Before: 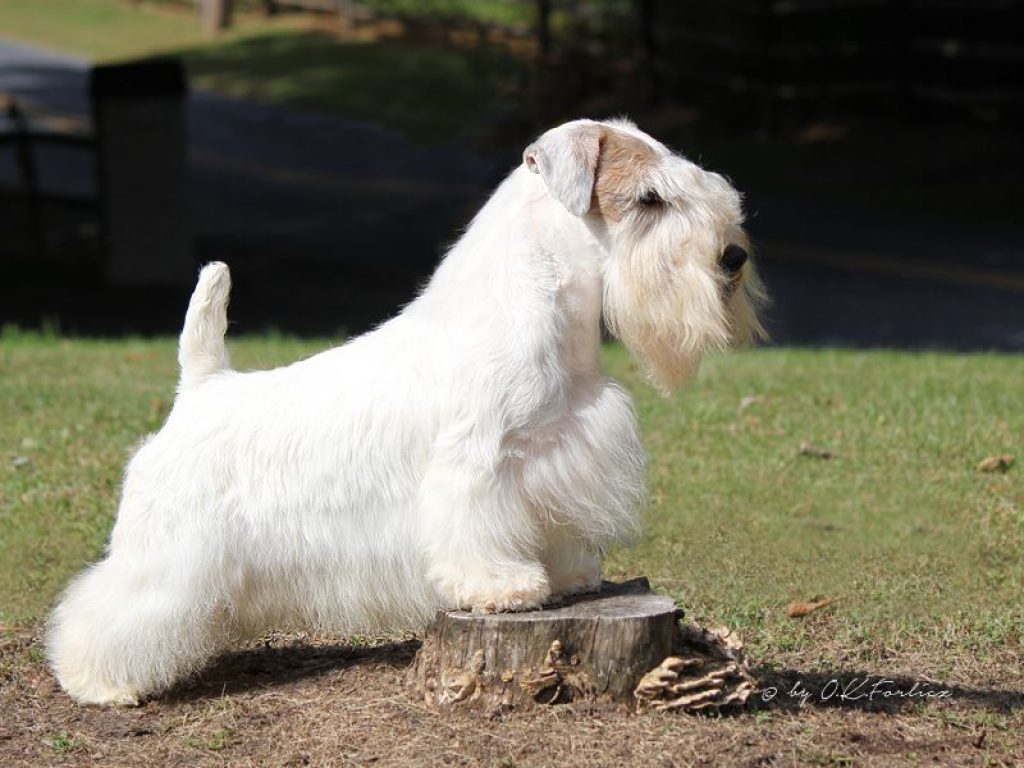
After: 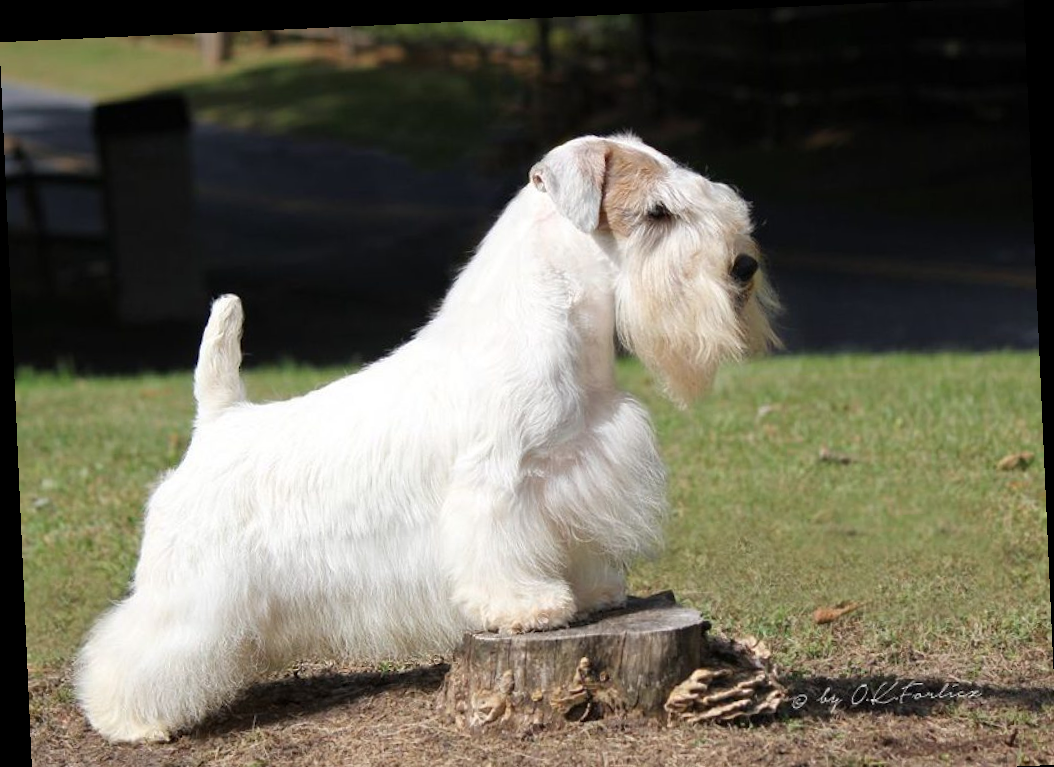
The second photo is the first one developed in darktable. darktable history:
crop: top 0.448%, right 0.264%, bottom 5.045%
rotate and perspective: rotation -2.56°, automatic cropping off
